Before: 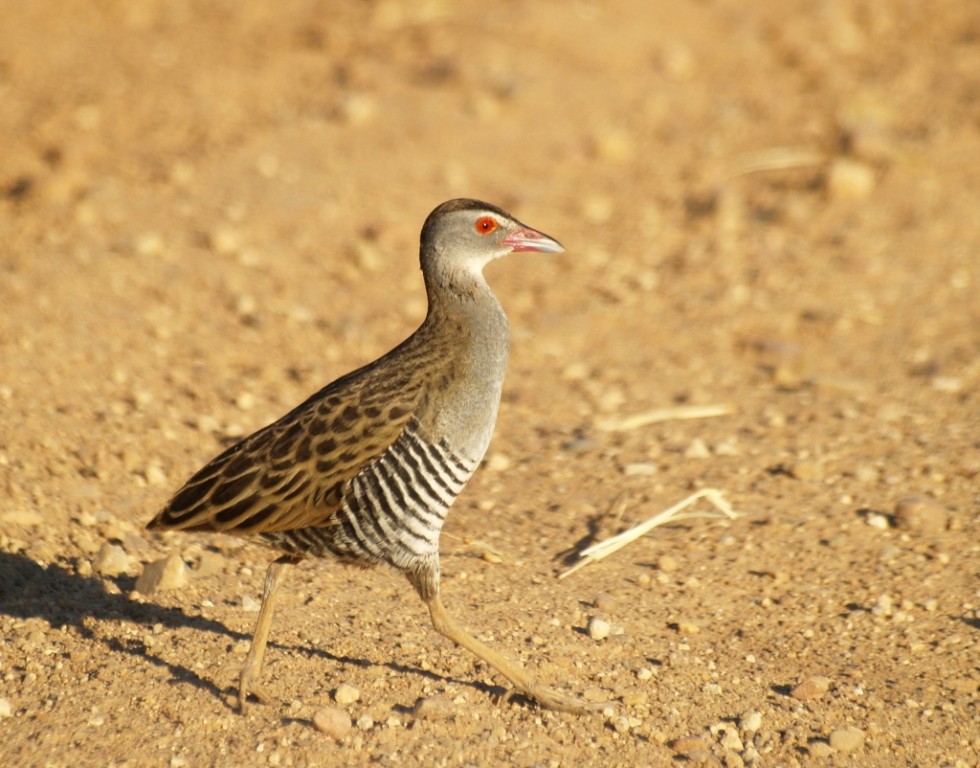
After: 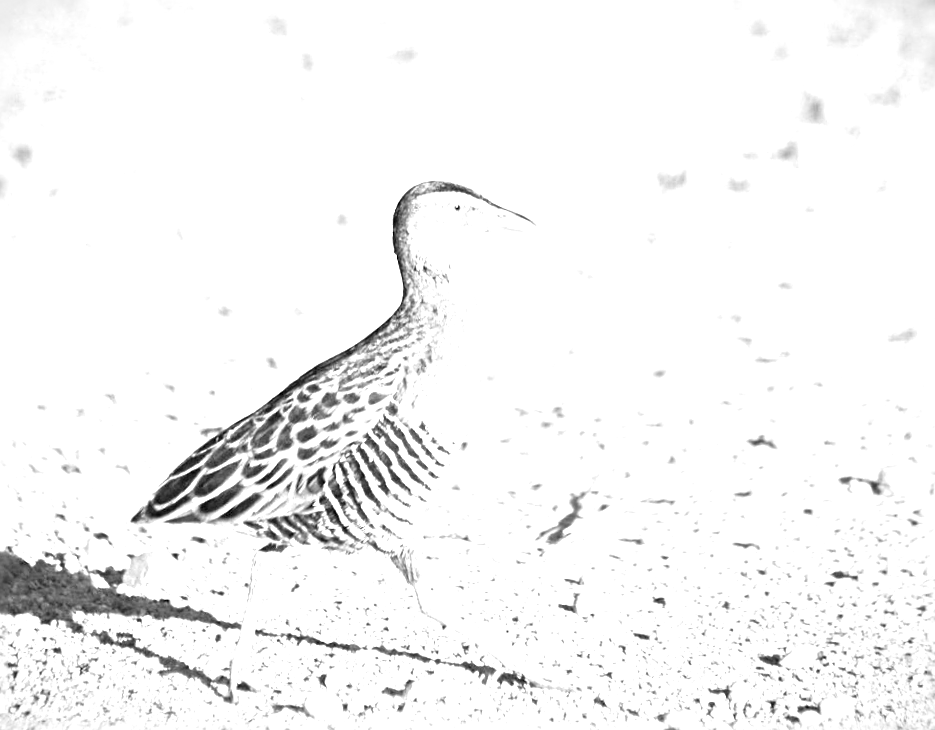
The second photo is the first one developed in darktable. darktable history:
monochrome: on, module defaults
rotate and perspective: rotation -2.12°, lens shift (vertical) 0.009, lens shift (horizontal) -0.008, automatic cropping original format, crop left 0.036, crop right 0.964, crop top 0.05, crop bottom 0.959
white balance: red 4.26, blue 1.802
sharpen: radius 2.817, amount 0.715
local contrast: mode bilateral grid, contrast 20, coarseness 50, detail 120%, midtone range 0.2
vignetting: fall-off radius 70%, automatic ratio true
